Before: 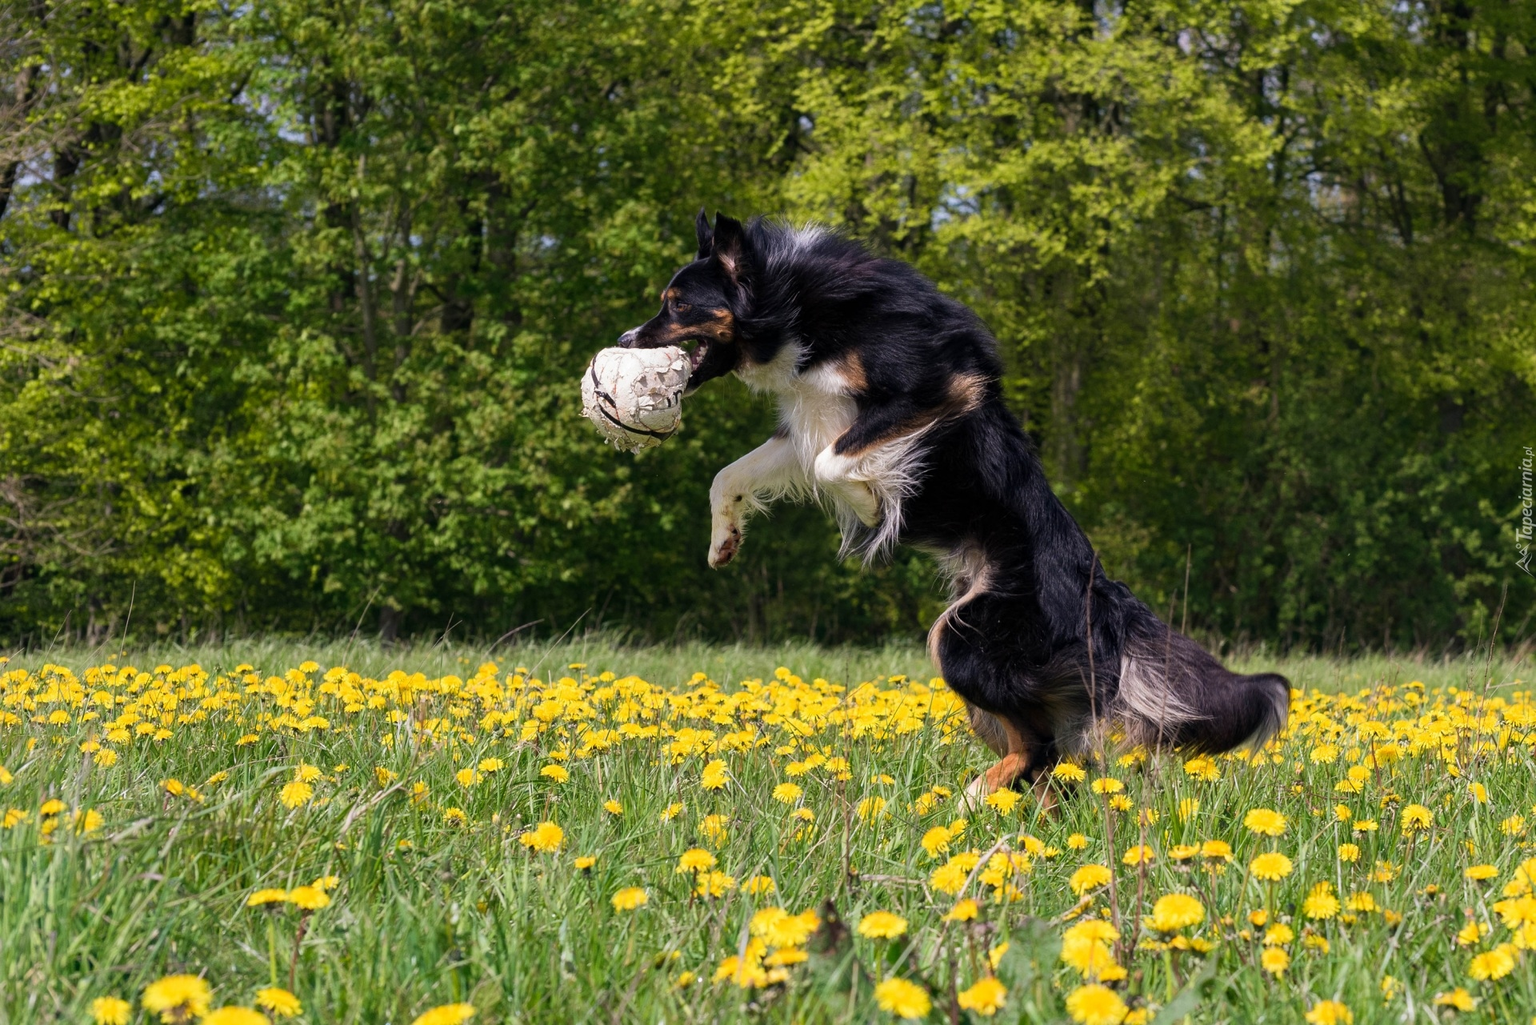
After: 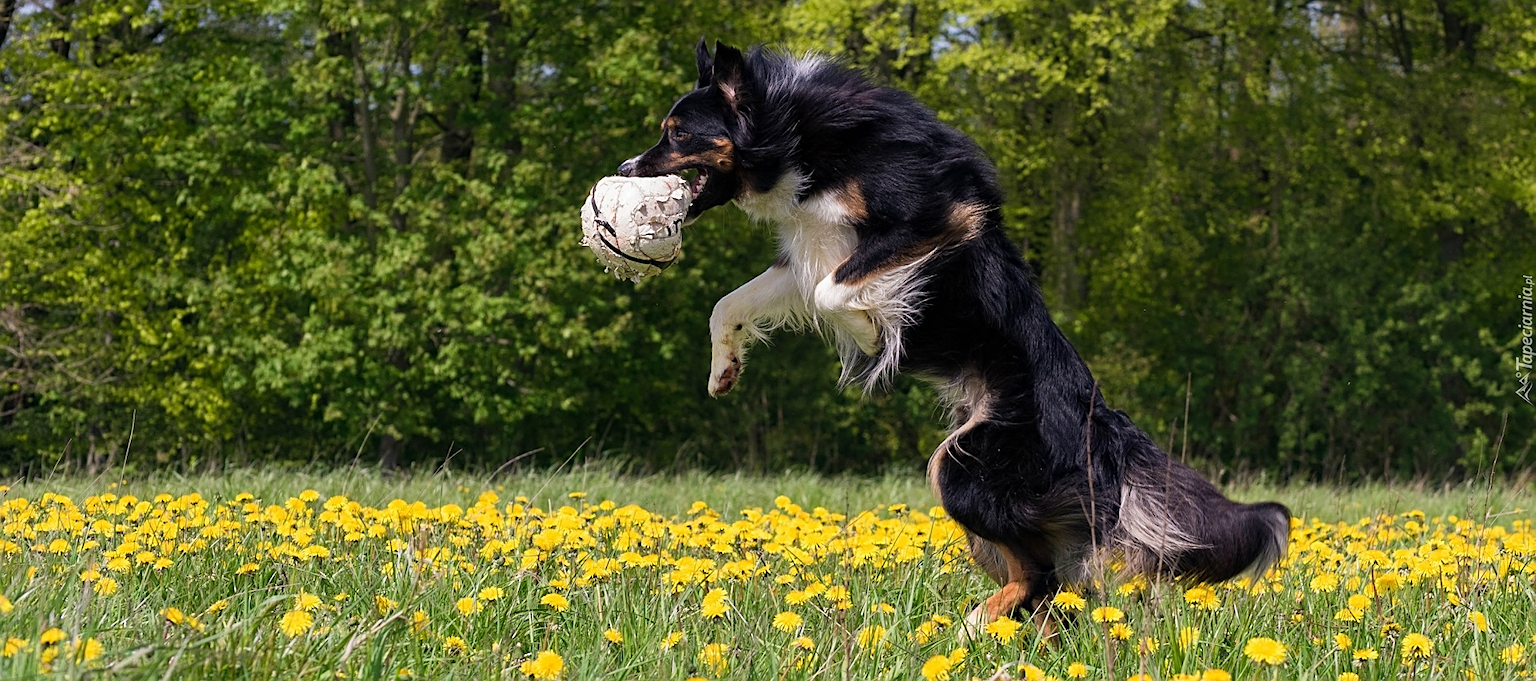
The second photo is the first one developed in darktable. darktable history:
sharpen: on, module defaults
crop: top 16.762%, bottom 16.716%
